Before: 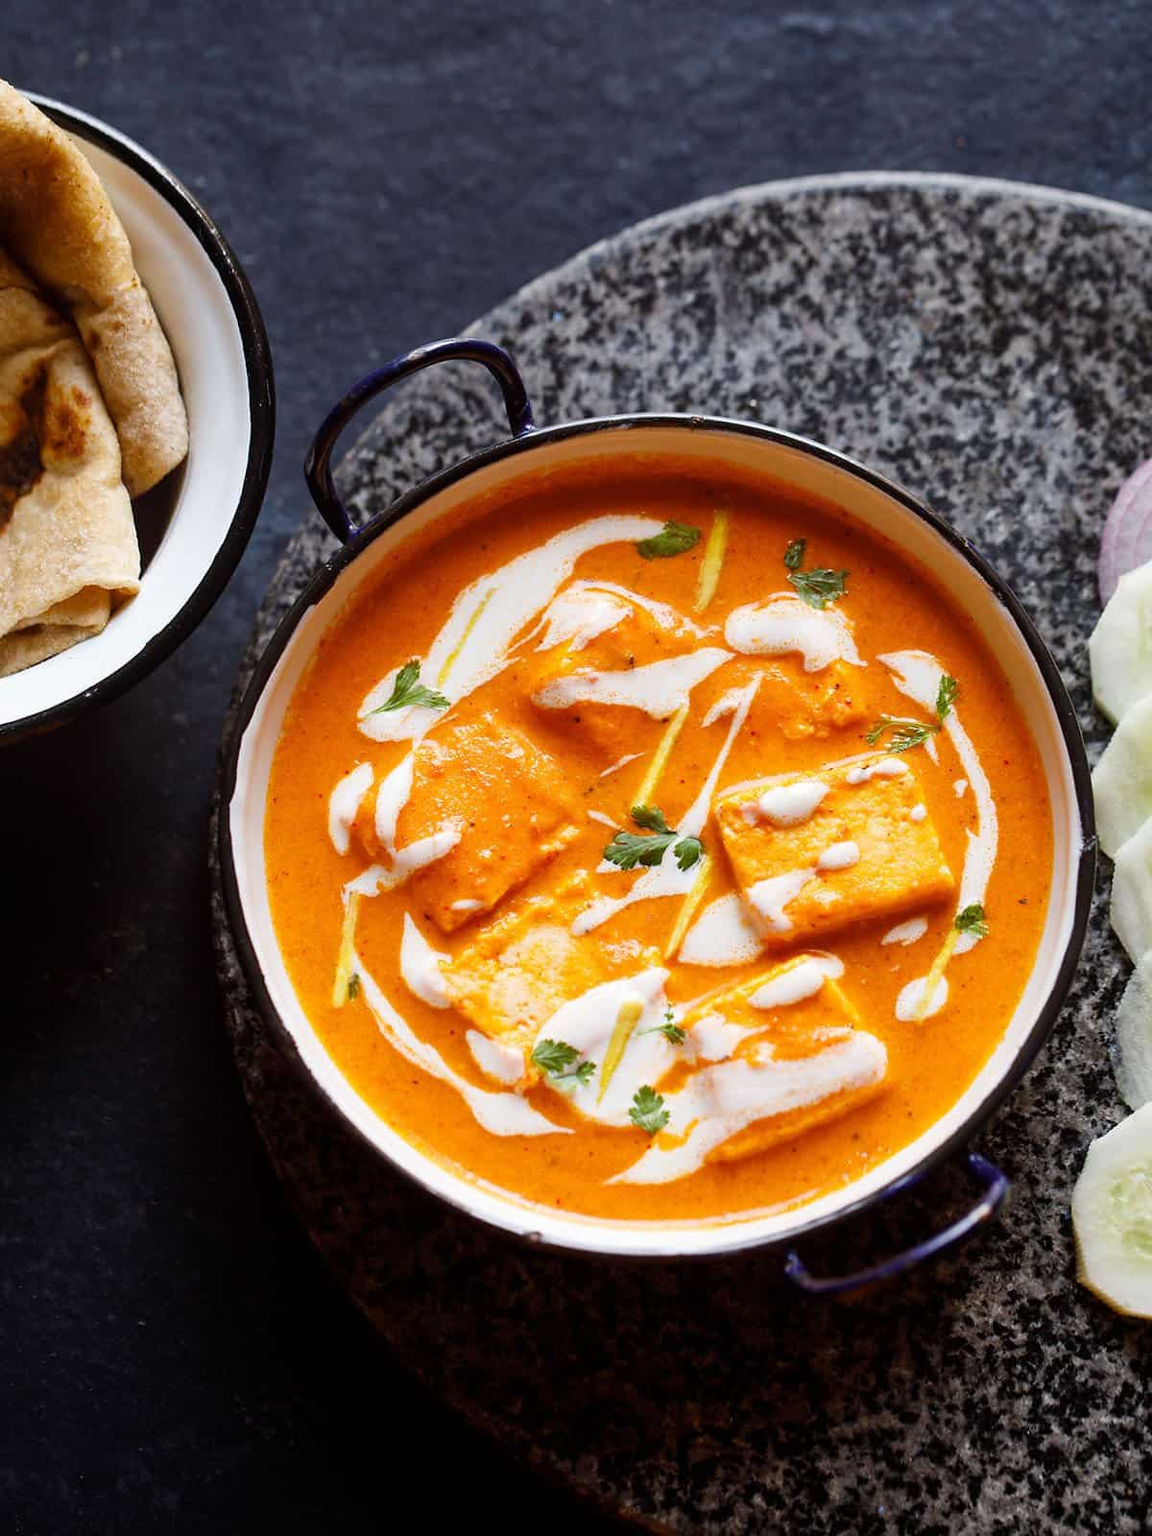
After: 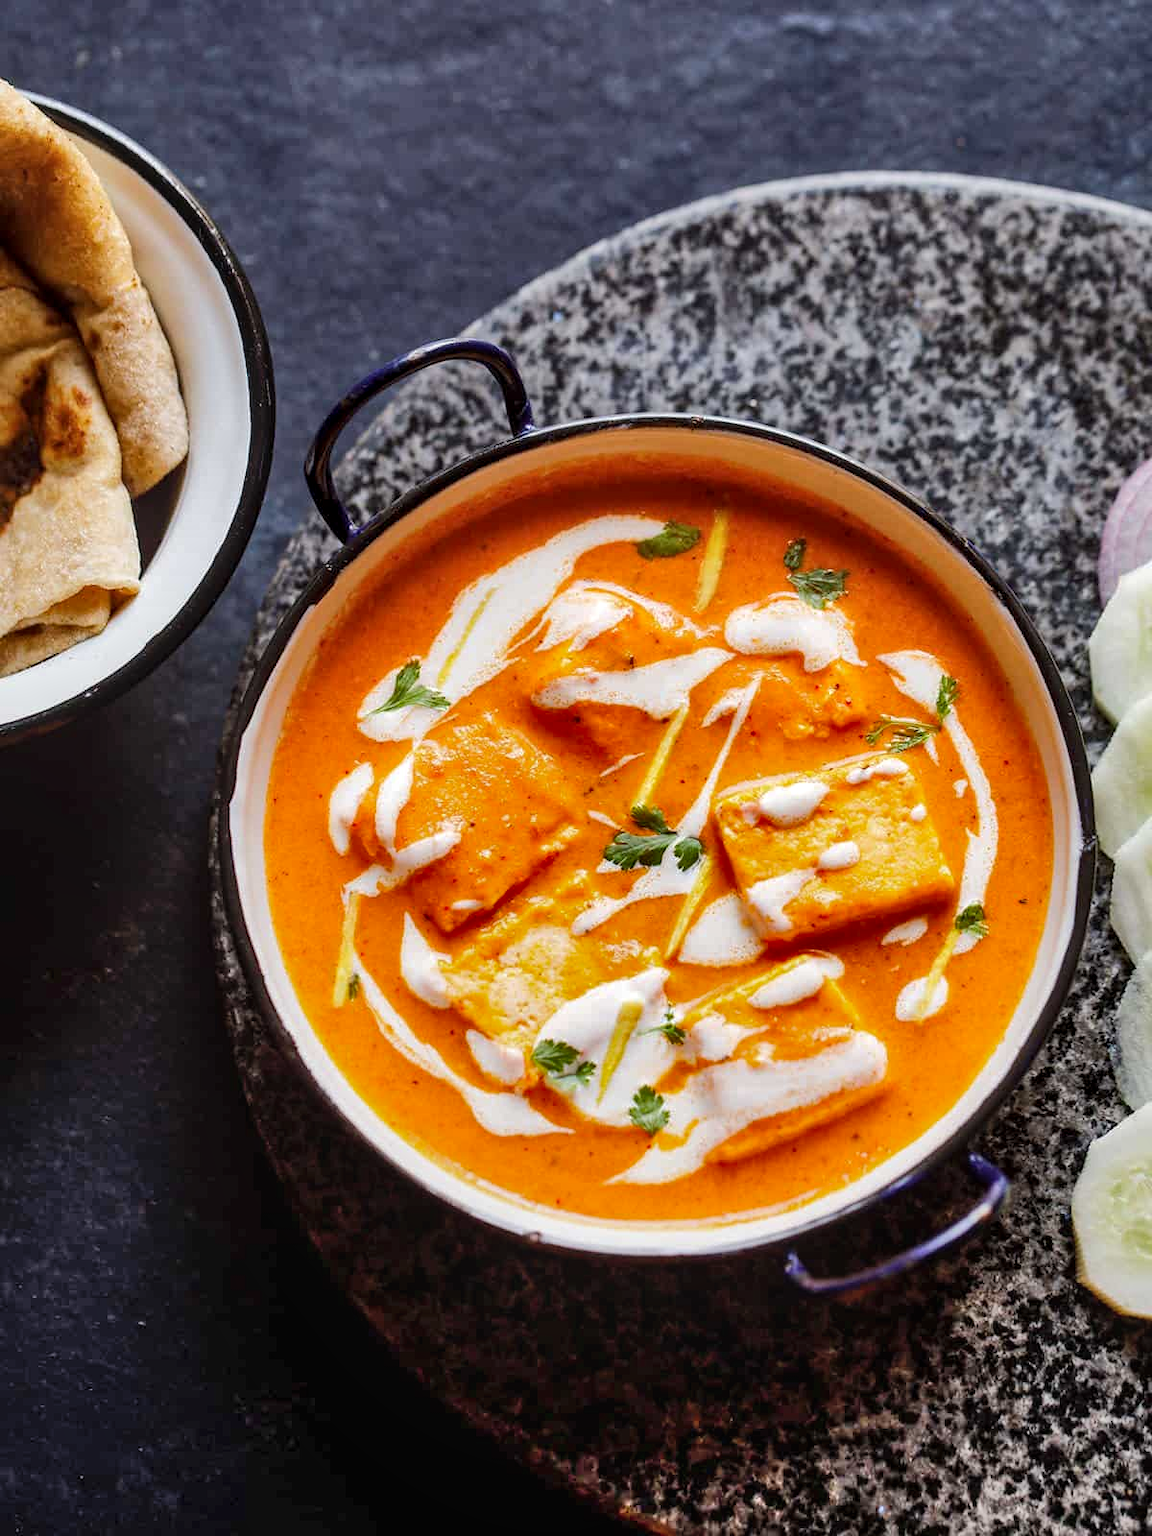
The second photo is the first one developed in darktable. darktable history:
base curve: curves: ch0 [(0, 0) (0.262, 0.32) (0.722, 0.705) (1, 1)]
shadows and highlights: low approximation 0.01, soften with gaussian
local contrast: on, module defaults
